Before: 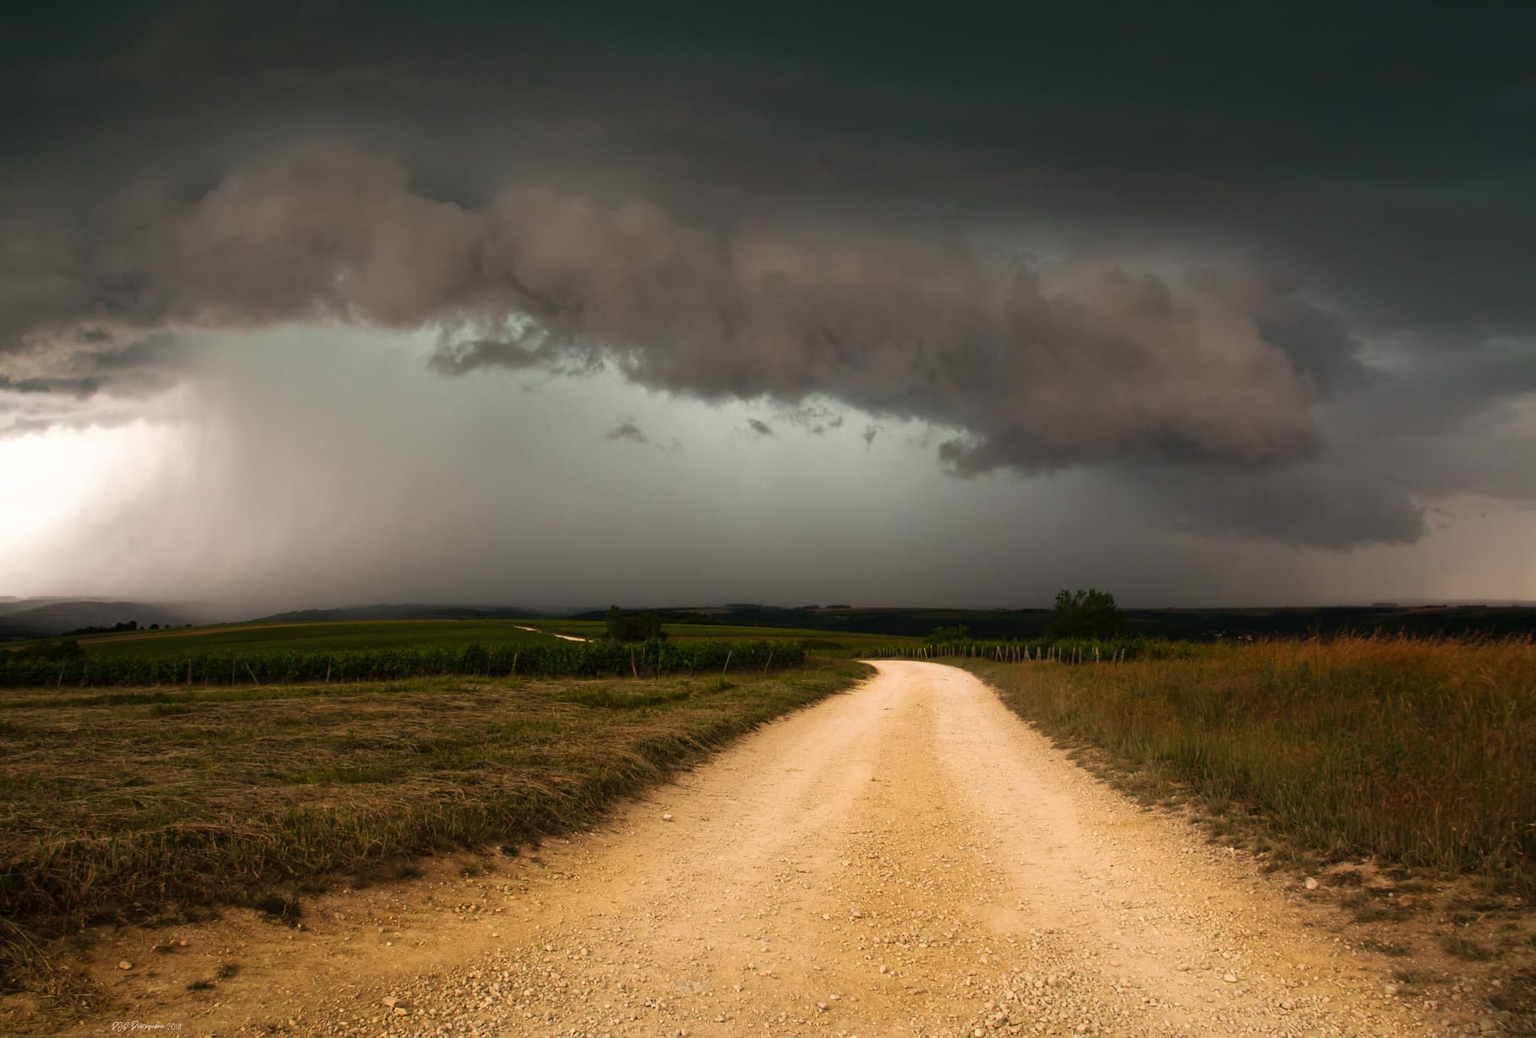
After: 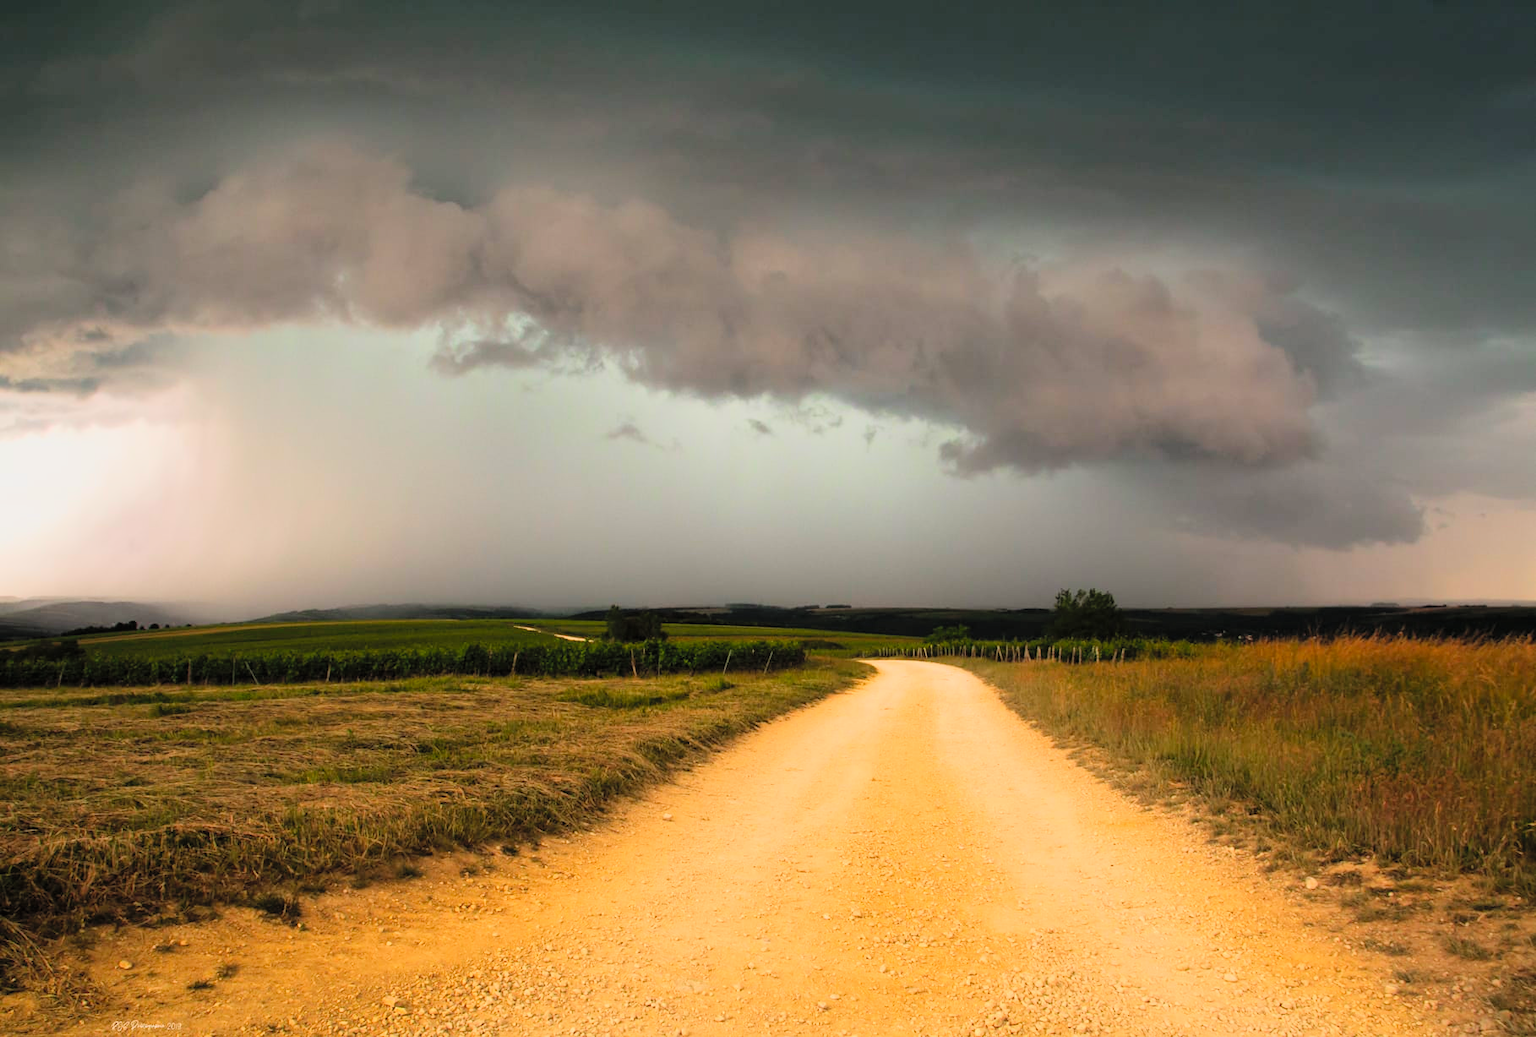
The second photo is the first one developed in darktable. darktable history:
filmic rgb: black relative exposure -7.65 EV, white relative exposure 4.56 EV, hardness 3.61, color science v6 (2022)
contrast brightness saturation: contrast 0.07, brightness 0.18, saturation 0.4
exposure: exposure 0.661 EV, compensate highlight preservation false
